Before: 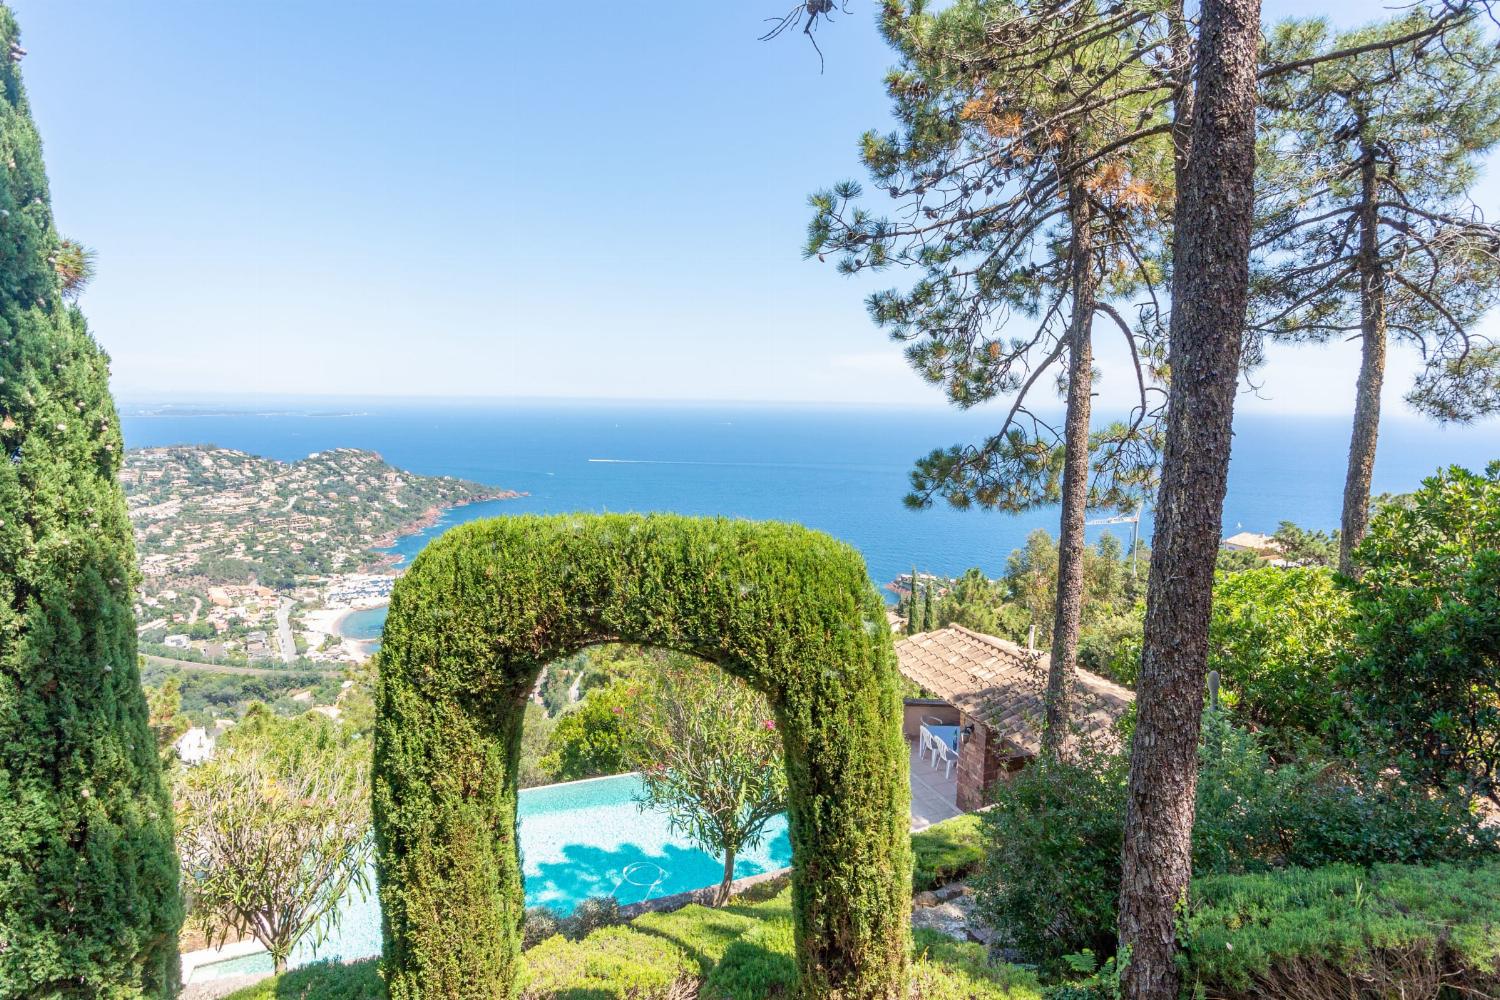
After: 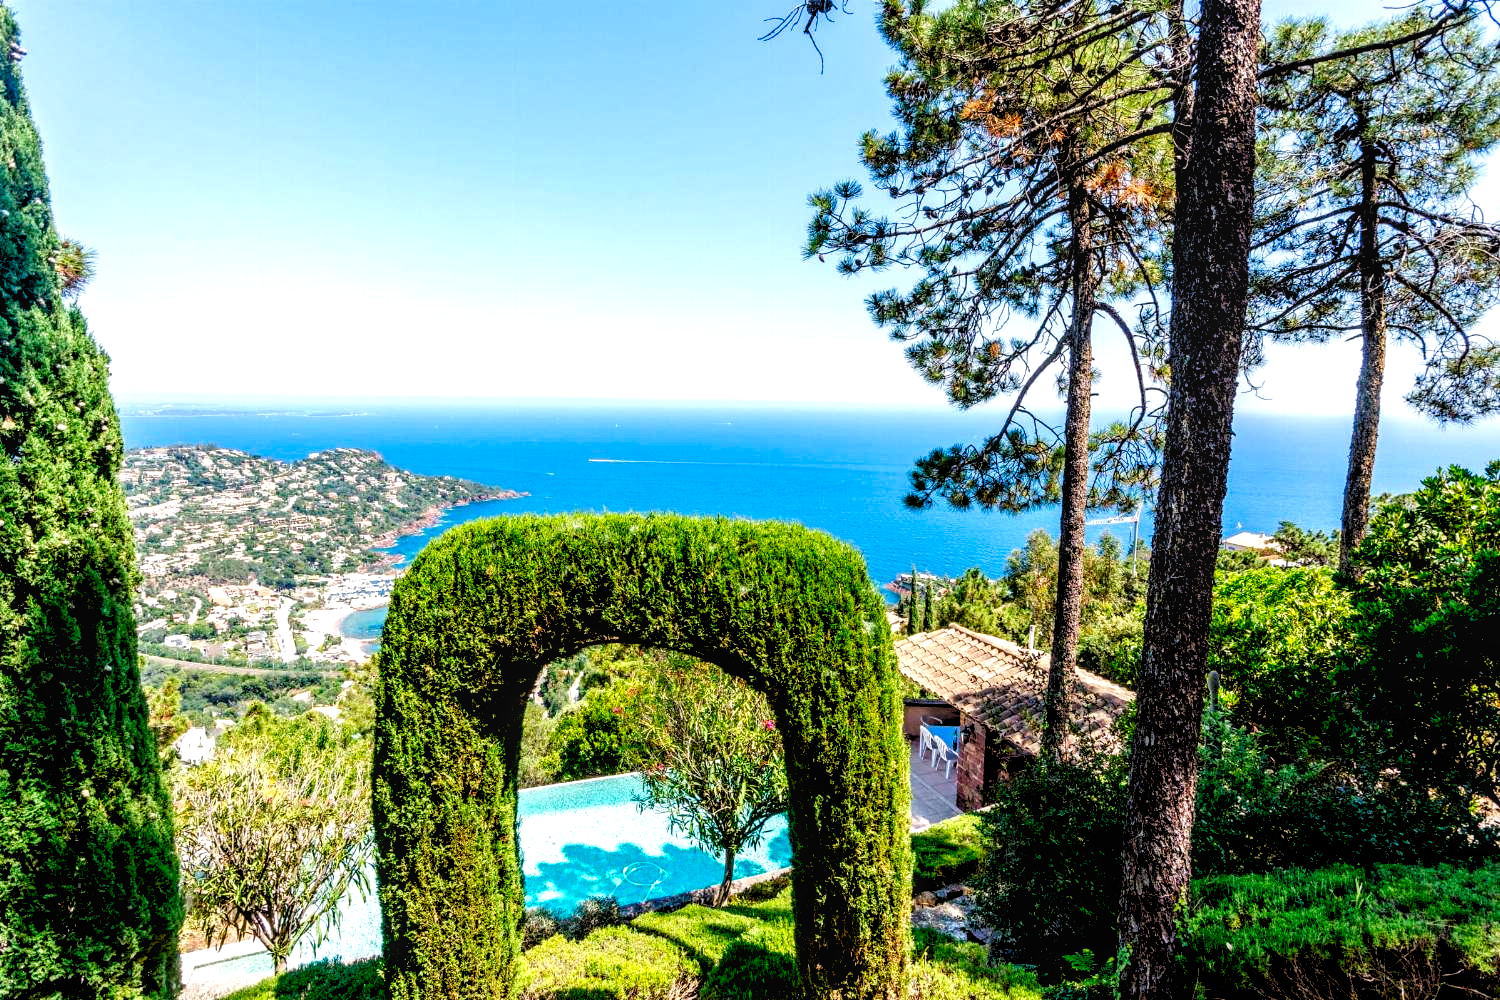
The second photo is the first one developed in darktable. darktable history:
local contrast: on, module defaults
tone equalizer: -8 EV -0.417 EV, -7 EV -0.389 EV, -6 EV -0.333 EV, -5 EV -0.222 EV, -3 EV 0.222 EV, -2 EV 0.333 EV, -1 EV 0.389 EV, +0 EV 0.417 EV, edges refinement/feathering 500, mask exposure compensation -1.57 EV, preserve details no
levels: levels [0.072, 0.414, 0.976]
contrast brightness saturation: contrast 0.09, brightness -0.59, saturation 0.17
